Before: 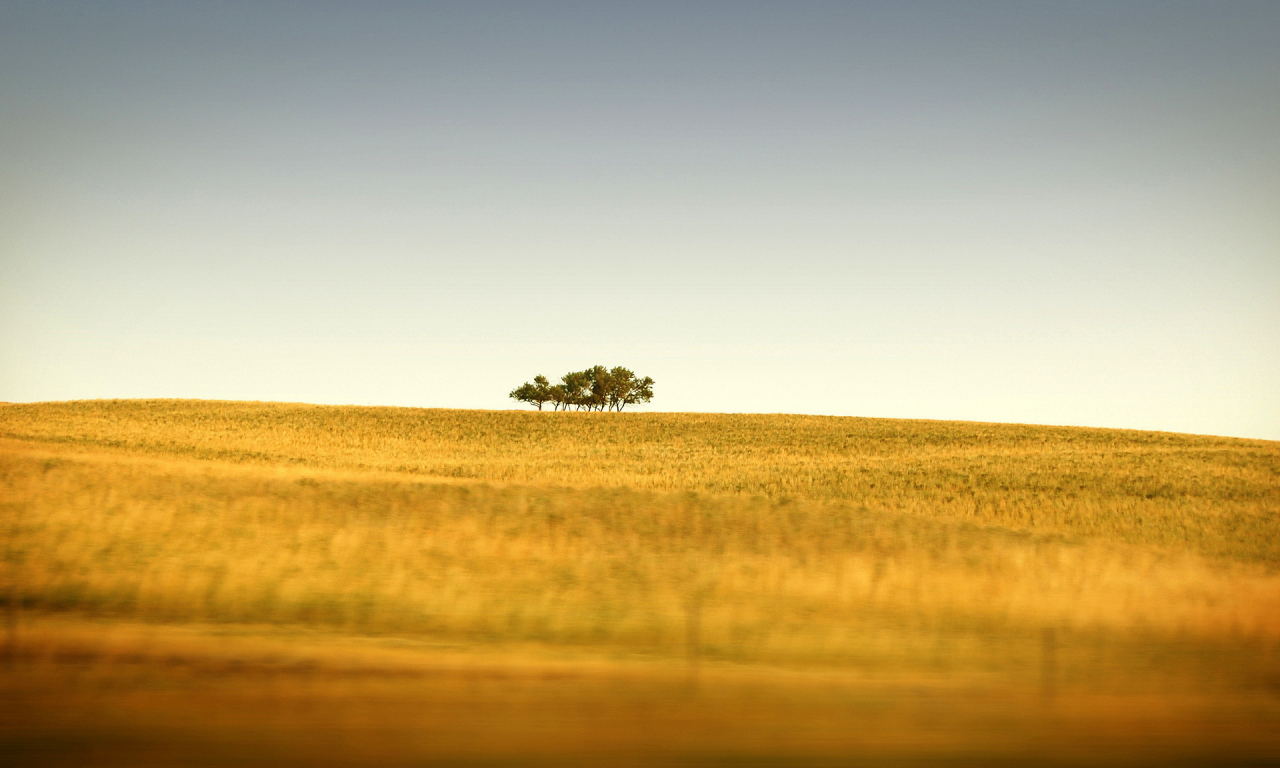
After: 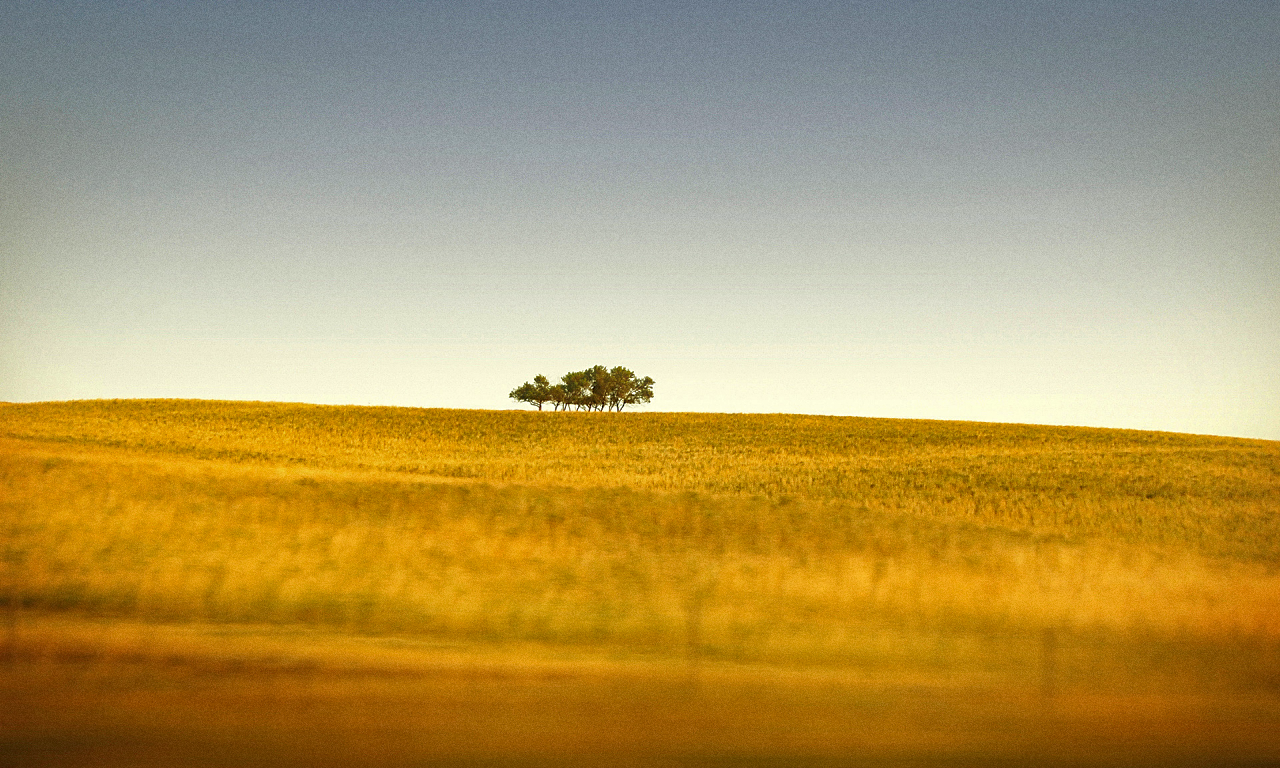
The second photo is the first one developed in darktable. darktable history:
sharpen: amount 0.2
grain: coarseness 0.47 ISO
shadows and highlights: on, module defaults
haze removal: compatibility mode true, adaptive false
